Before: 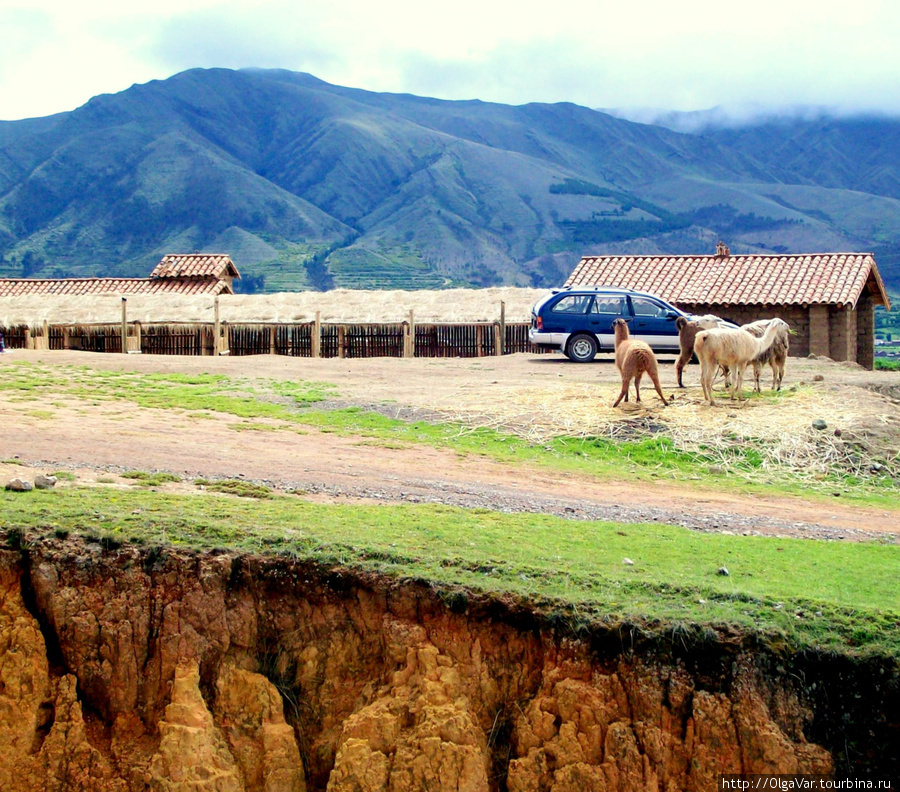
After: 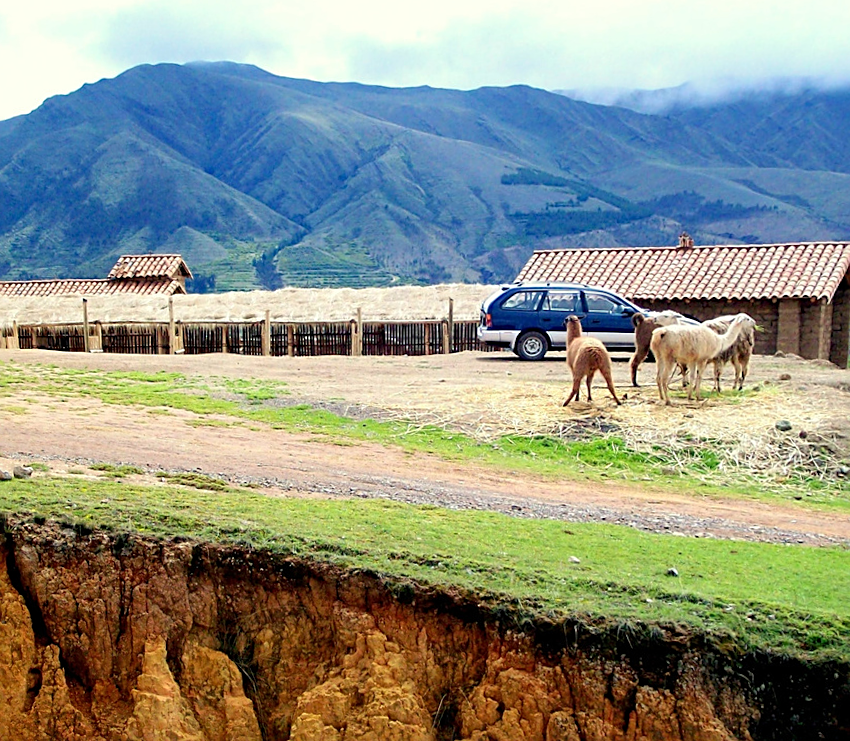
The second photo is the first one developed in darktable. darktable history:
sharpen: radius 1.967
rotate and perspective: rotation 0.062°, lens shift (vertical) 0.115, lens shift (horizontal) -0.133, crop left 0.047, crop right 0.94, crop top 0.061, crop bottom 0.94
